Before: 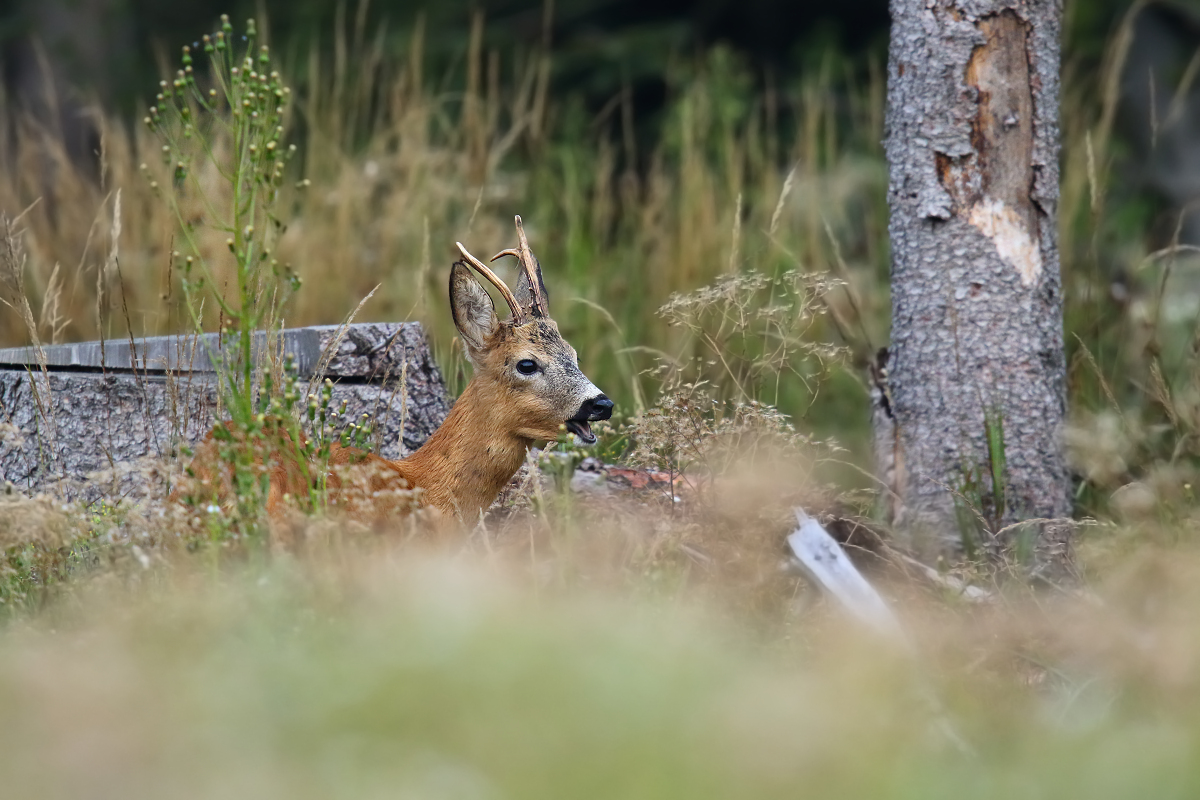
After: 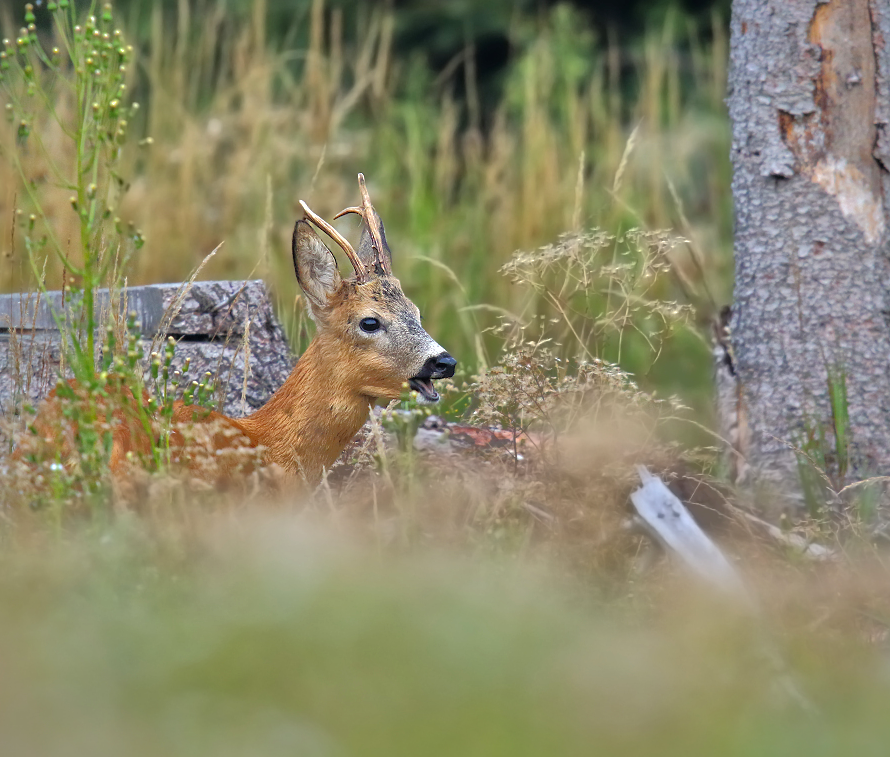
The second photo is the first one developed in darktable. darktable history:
shadows and highlights: shadows -19.91, highlights -73.15
crop and rotate: left 13.15%, top 5.251%, right 12.609%
tone equalizer: -7 EV 0.15 EV, -6 EV 0.6 EV, -5 EV 1.15 EV, -4 EV 1.33 EV, -3 EV 1.15 EV, -2 EV 0.6 EV, -1 EV 0.15 EV, mask exposure compensation -0.5 EV
